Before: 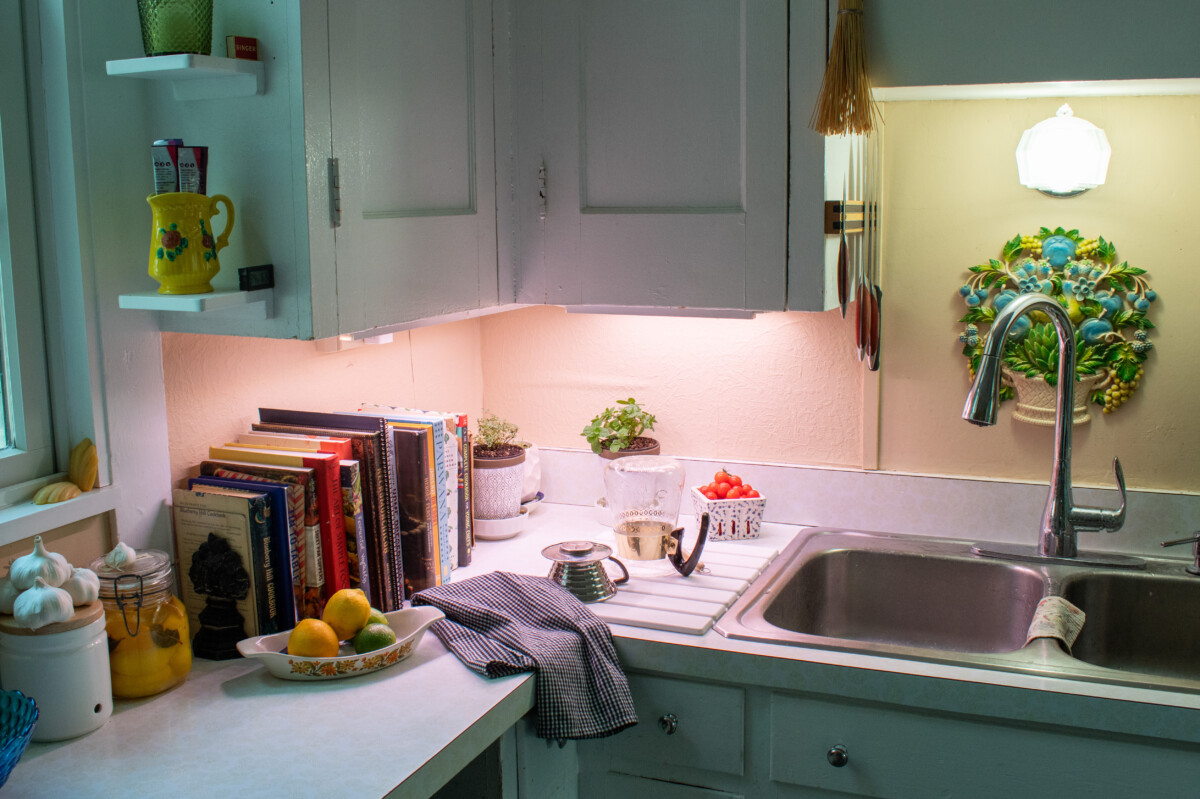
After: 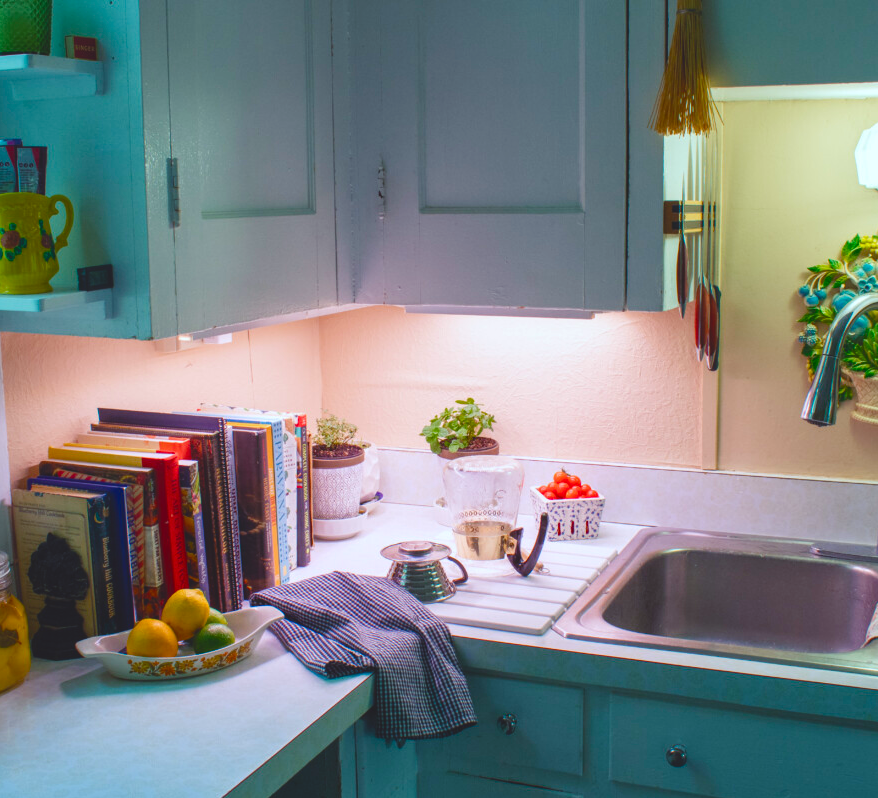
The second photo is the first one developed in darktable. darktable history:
color calibration: illuminant F (fluorescent), F source F9 (Cool White Deluxe 4150 K) – high CRI, x 0.374, y 0.373, temperature 4158.34 K
color balance rgb: shadows lift › chroma 3%, shadows lift › hue 280.8°, power › hue 330°, highlights gain › chroma 3%, highlights gain › hue 75.6°, global offset › luminance 1.5%, perceptual saturation grading › global saturation 20%, perceptual saturation grading › highlights -25%, perceptual saturation grading › shadows 50%, global vibrance 30%
crop: left 13.443%, right 13.31%
